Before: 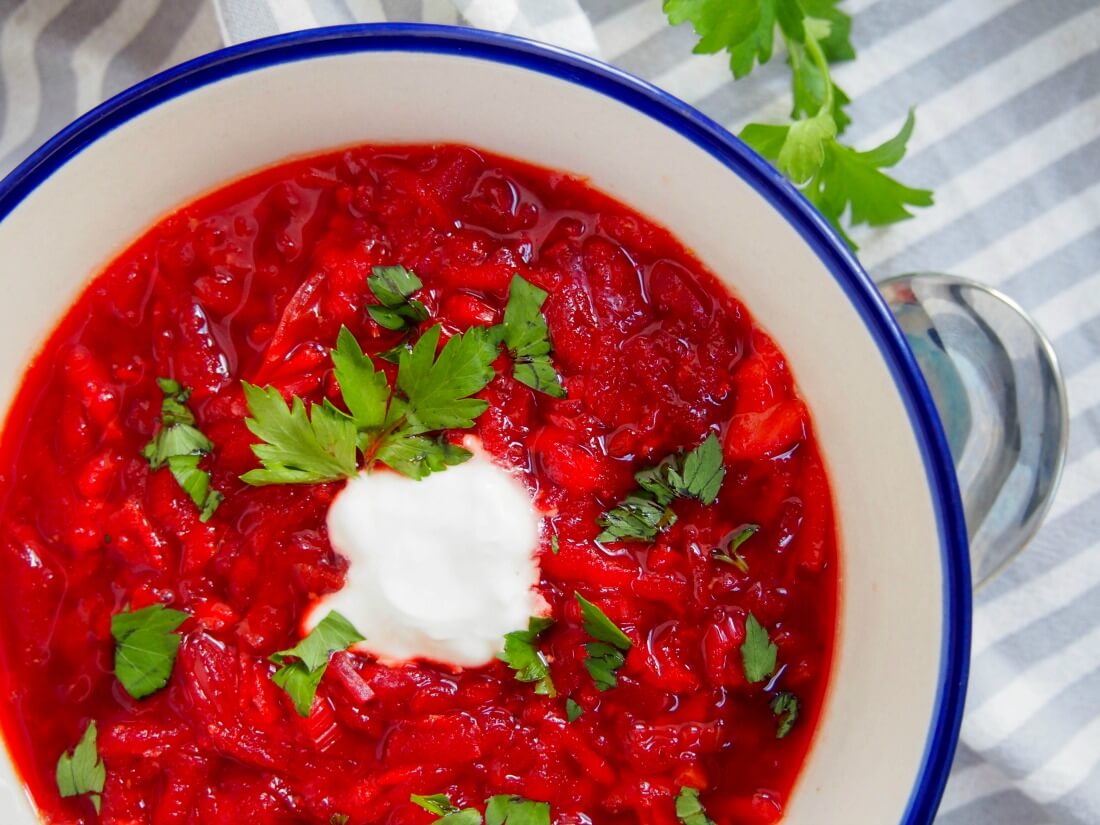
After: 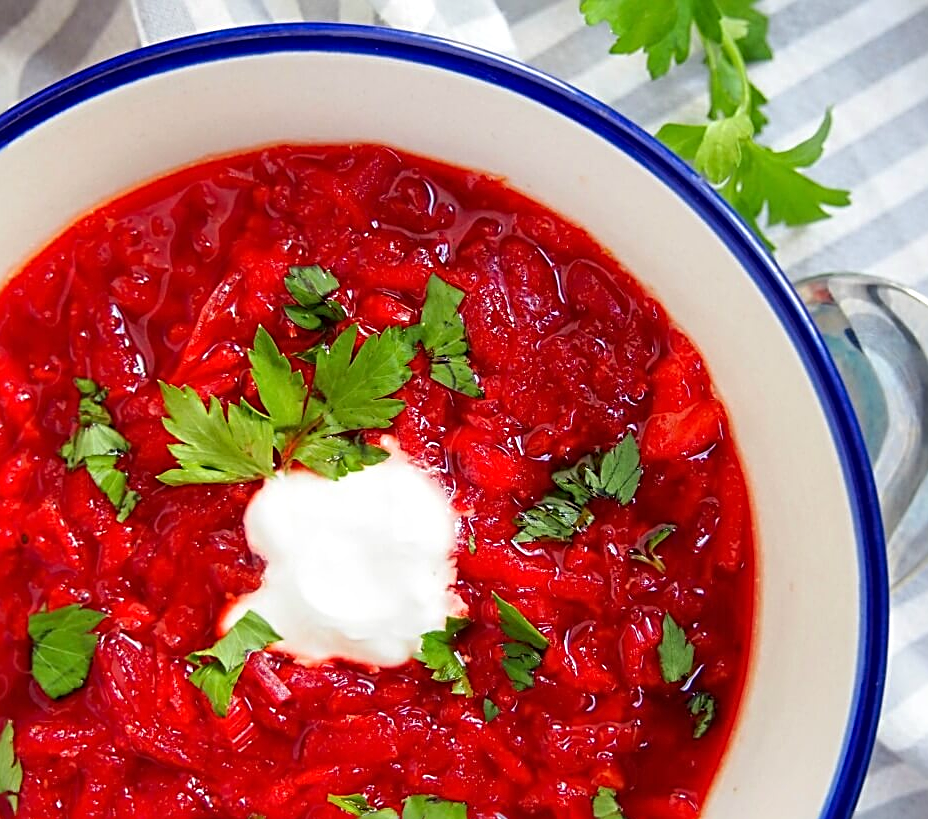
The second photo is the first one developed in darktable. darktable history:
exposure: exposure 0.2 EV, compensate highlight preservation false
crop: left 7.598%, right 7.873%
sharpen: radius 2.817, amount 0.715
